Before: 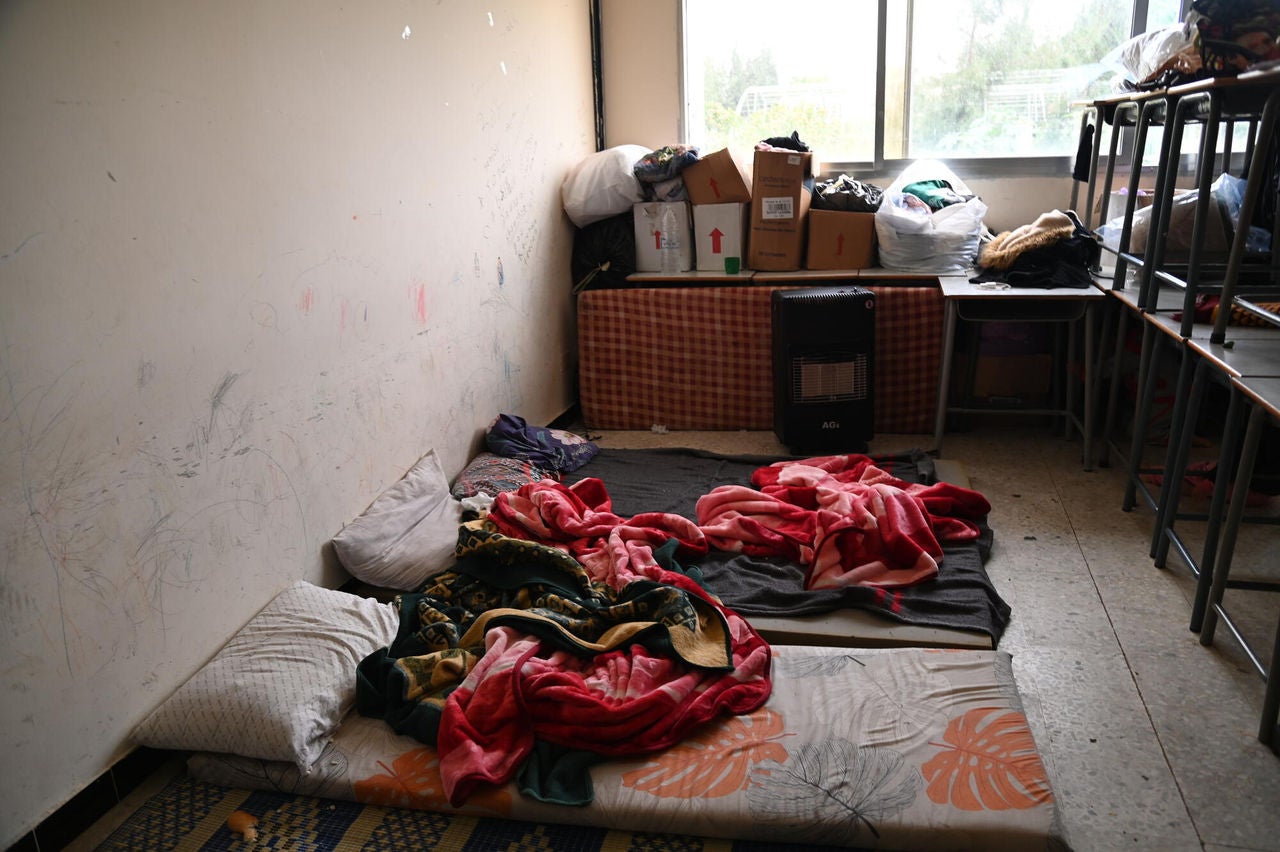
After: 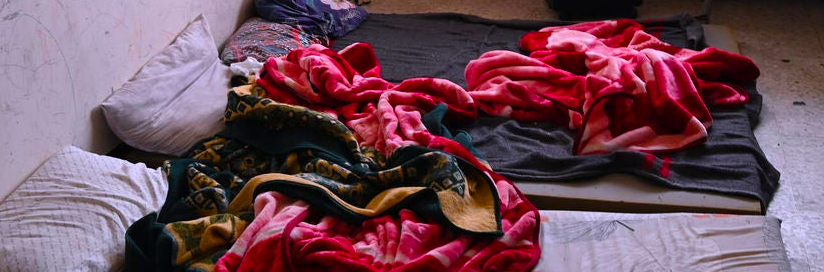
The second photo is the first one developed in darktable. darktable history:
shadows and highlights: shadows 12, white point adjustment 1.2, highlights -0.36, soften with gaussian
crop: left 18.091%, top 51.13%, right 17.525%, bottom 16.85%
color balance rgb: linear chroma grading › global chroma 15%, perceptual saturation grading › global saturation 30%
color calibration: illuminant custom, x 0.363, y 0.385, temperature 4528.03 K
